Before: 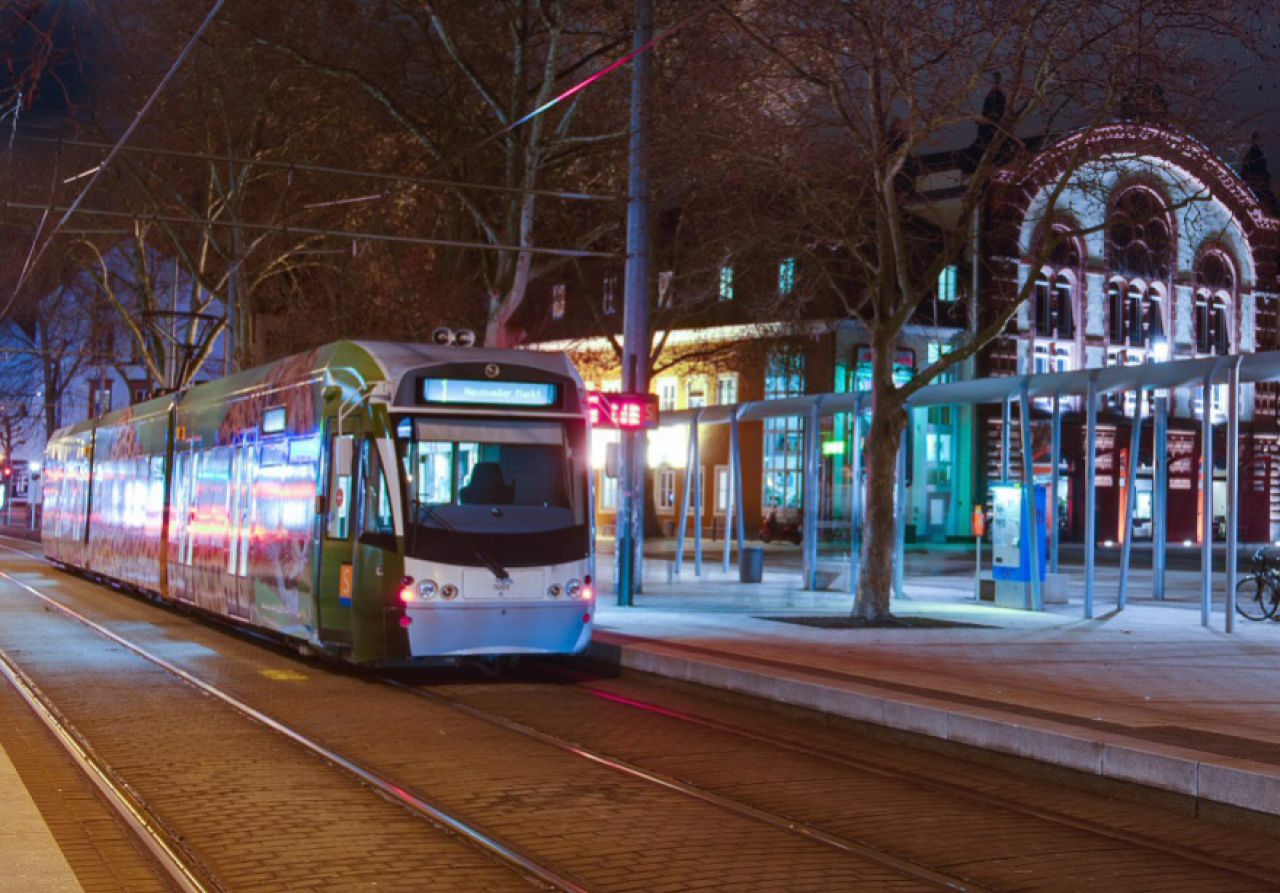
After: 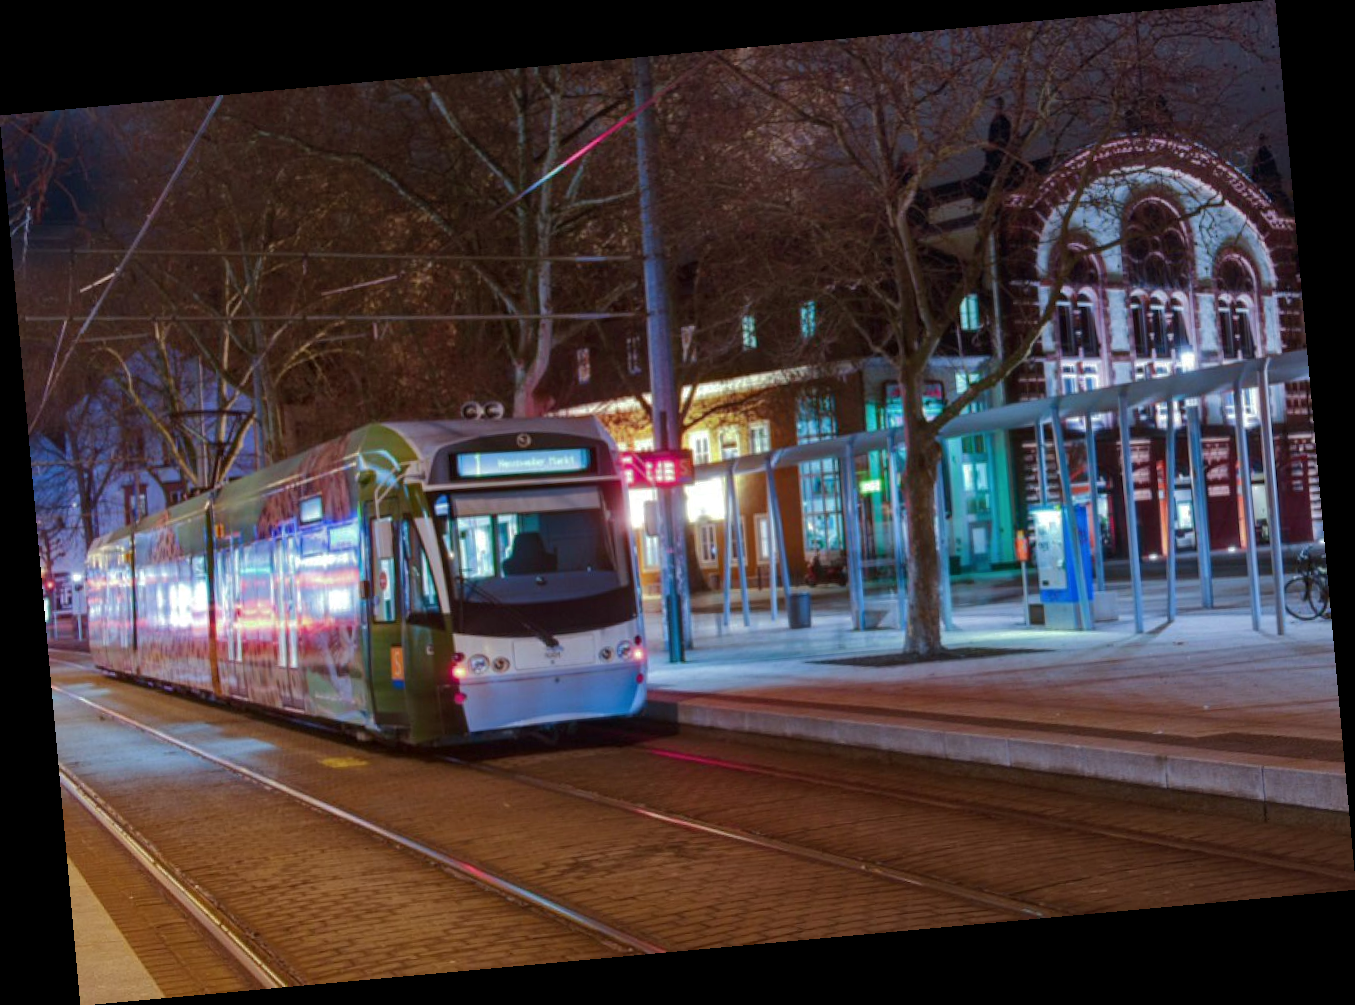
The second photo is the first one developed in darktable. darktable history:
local contrast: highlights 100%, shadows 100%, detail 120%, midtone range 0.2
rgb curve: curves: ch0 [(0, 0) (0.175, 0.154) (0.785, 0.663) (1, 1)]
rotate and perspective: rotation -5.2°, automatic cropping off
shadows and highlights: shadows 25, highlights -25
